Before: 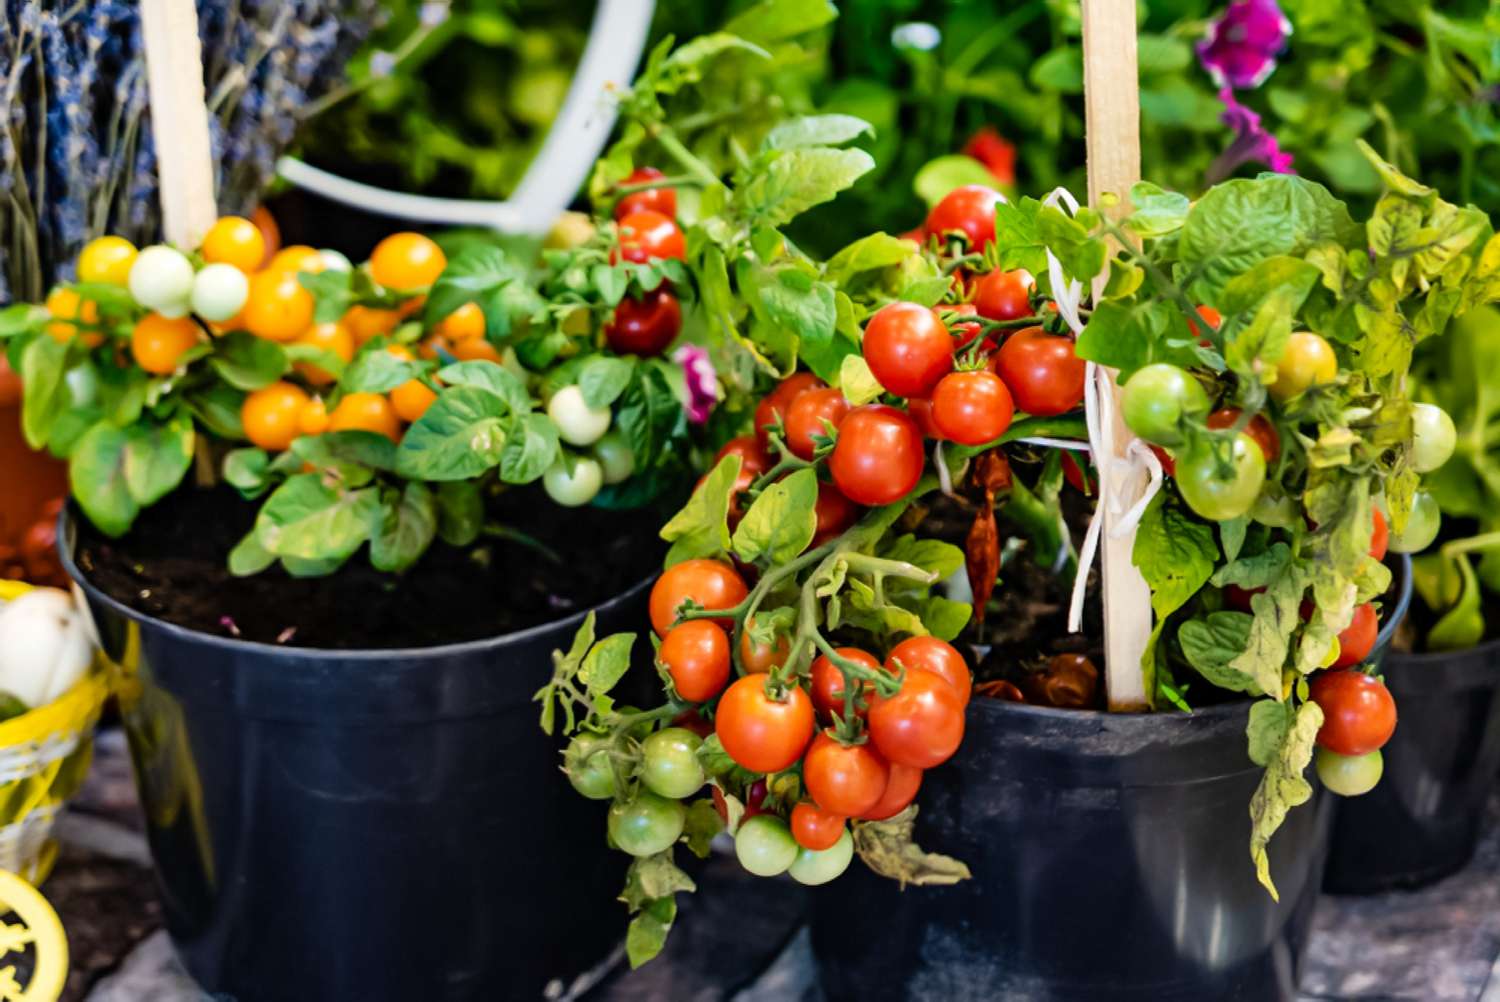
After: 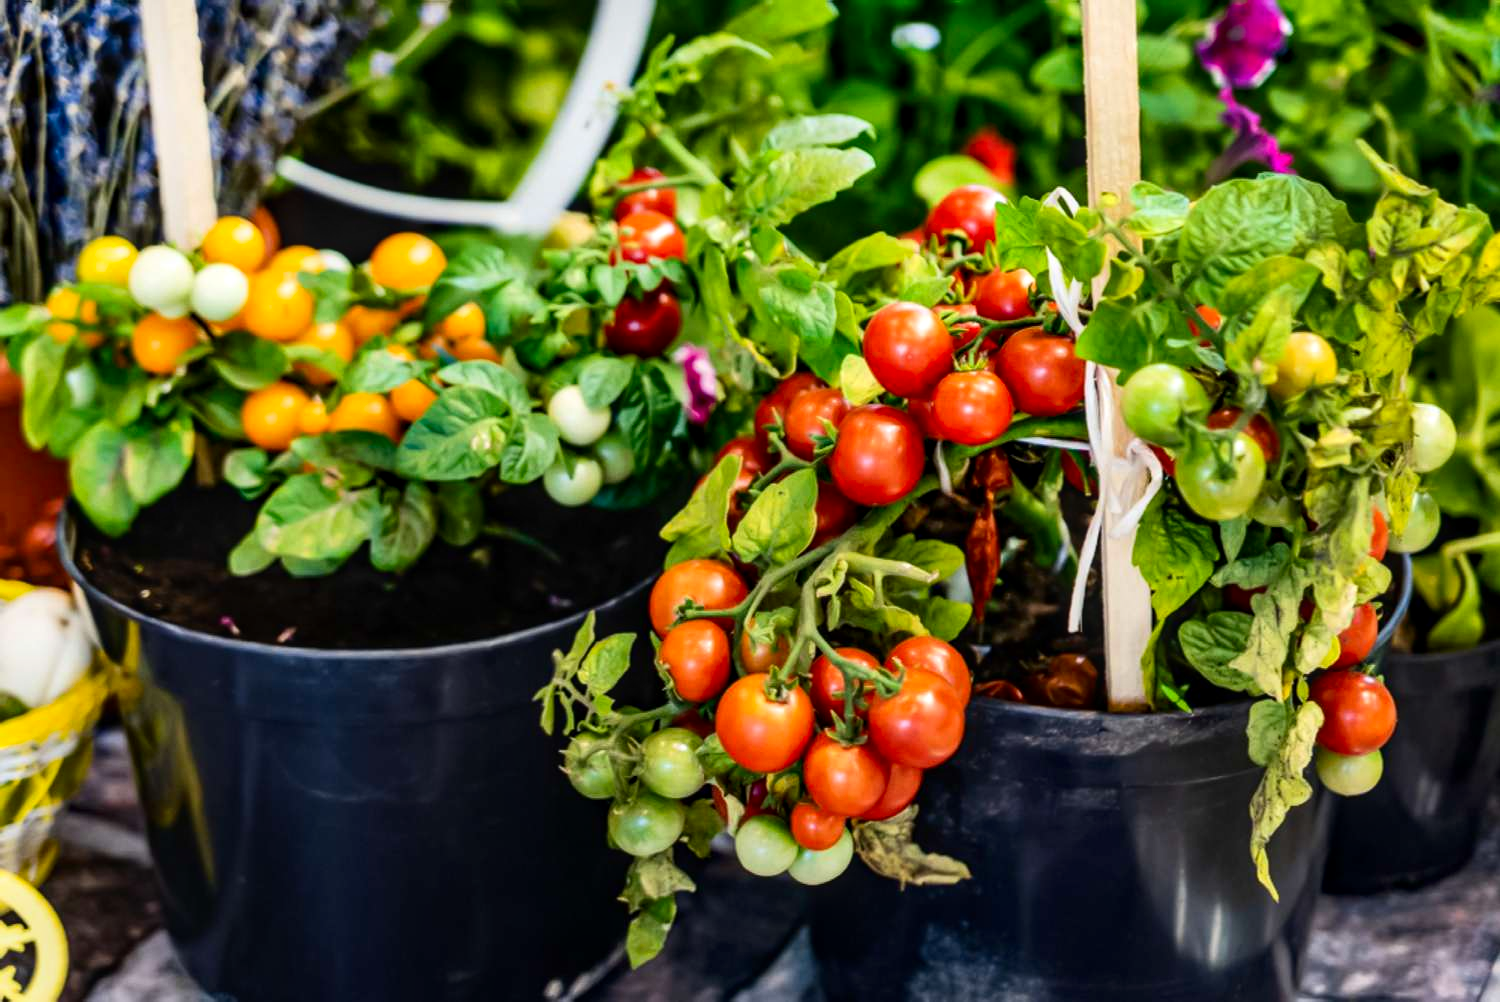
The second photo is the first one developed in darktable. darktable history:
local contrast: on, module defaults
contrast brightness saturation: contrast 0.15, brightness -0.01, saturation 0.1
